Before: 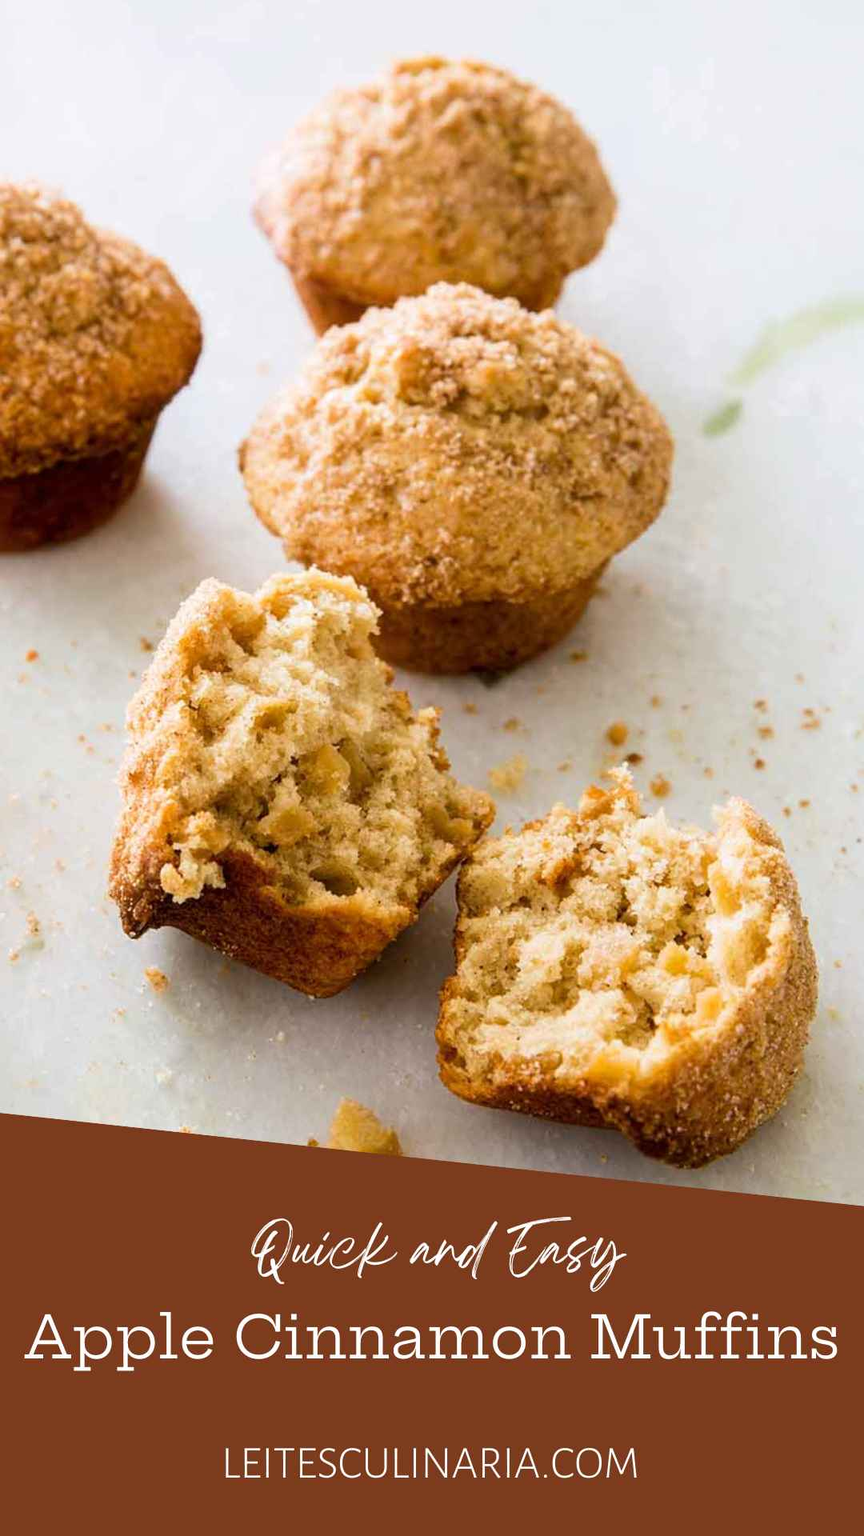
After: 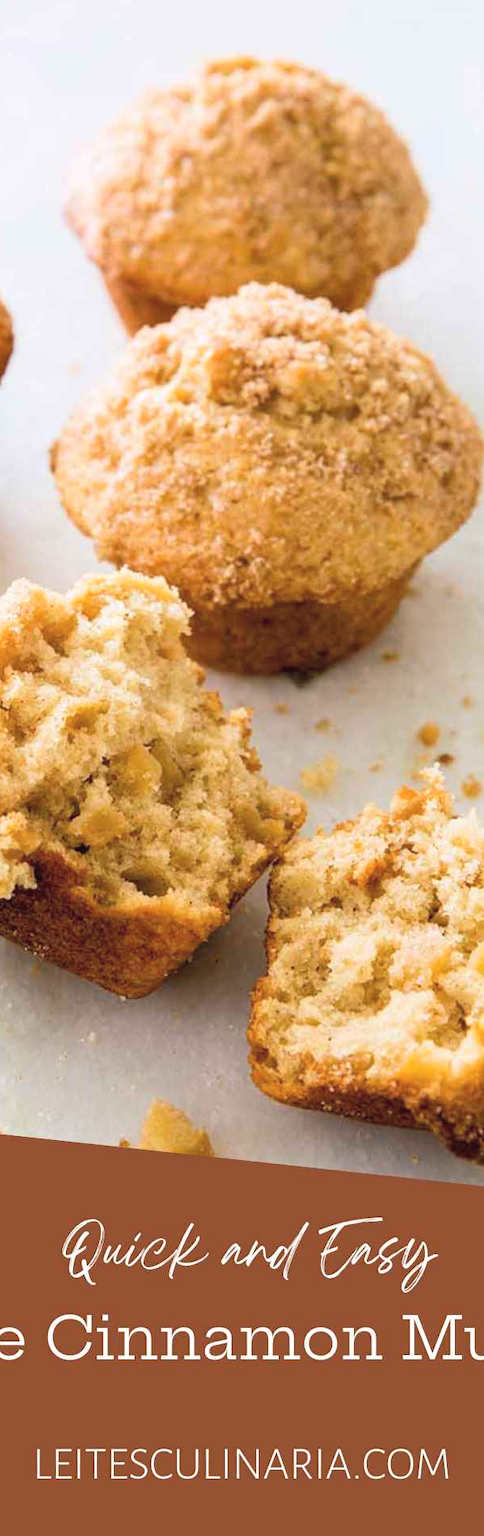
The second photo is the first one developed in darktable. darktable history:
crop: left 21.867%, right 22.026%, bottom 0.015%
contrast brightness saturation: brightness 0.141
